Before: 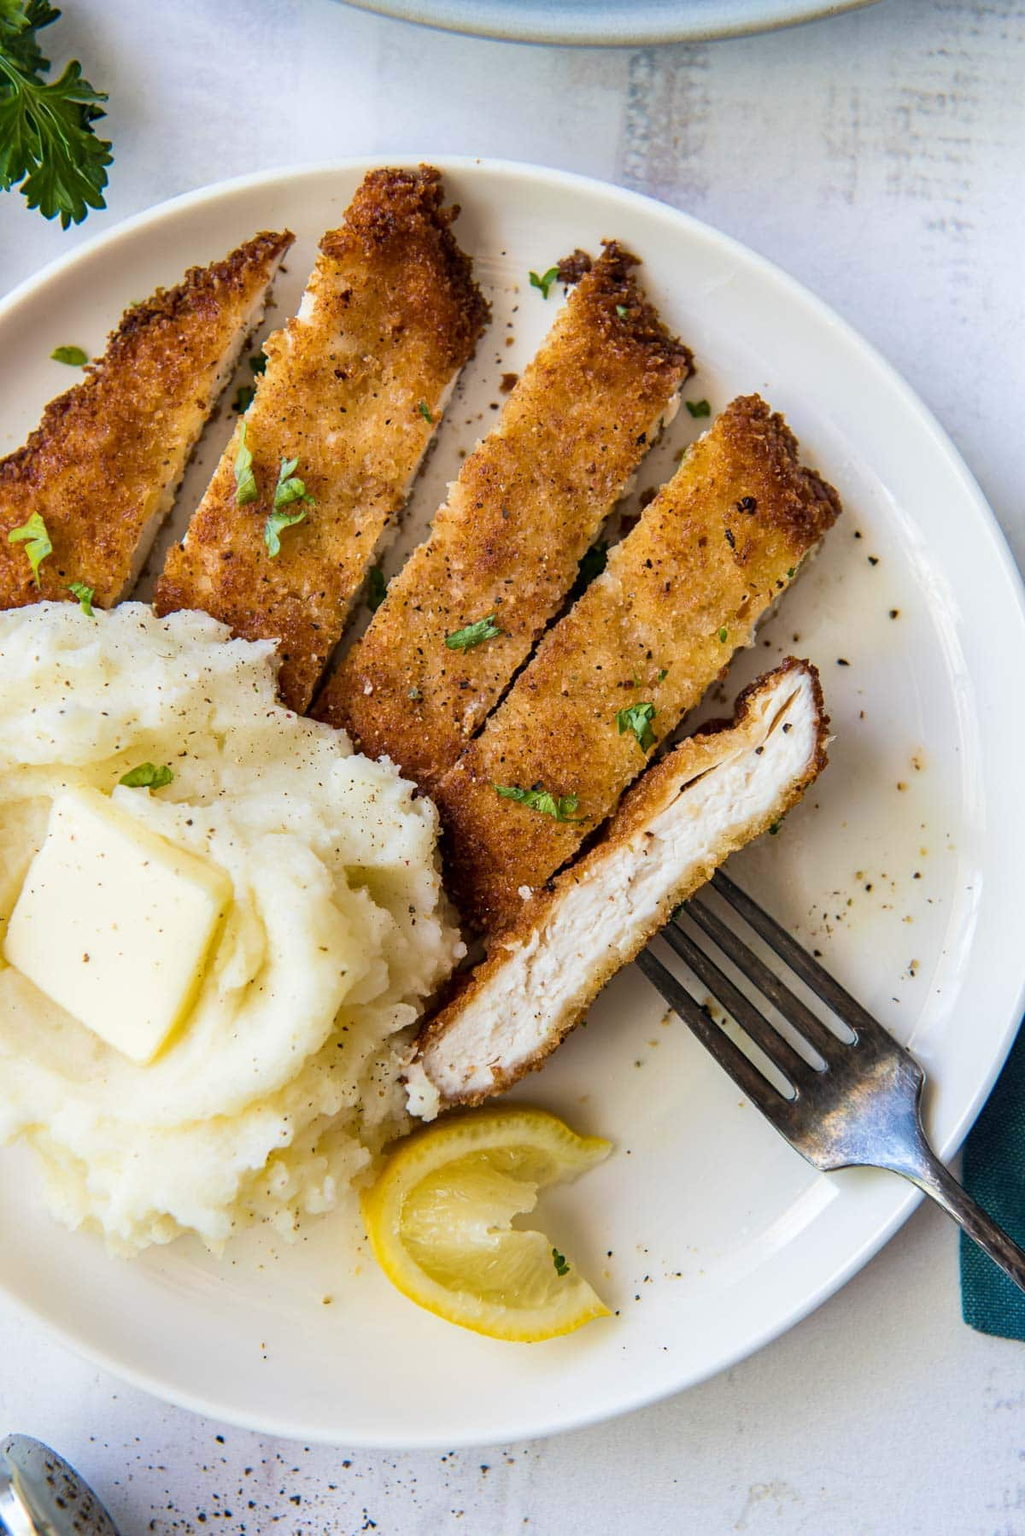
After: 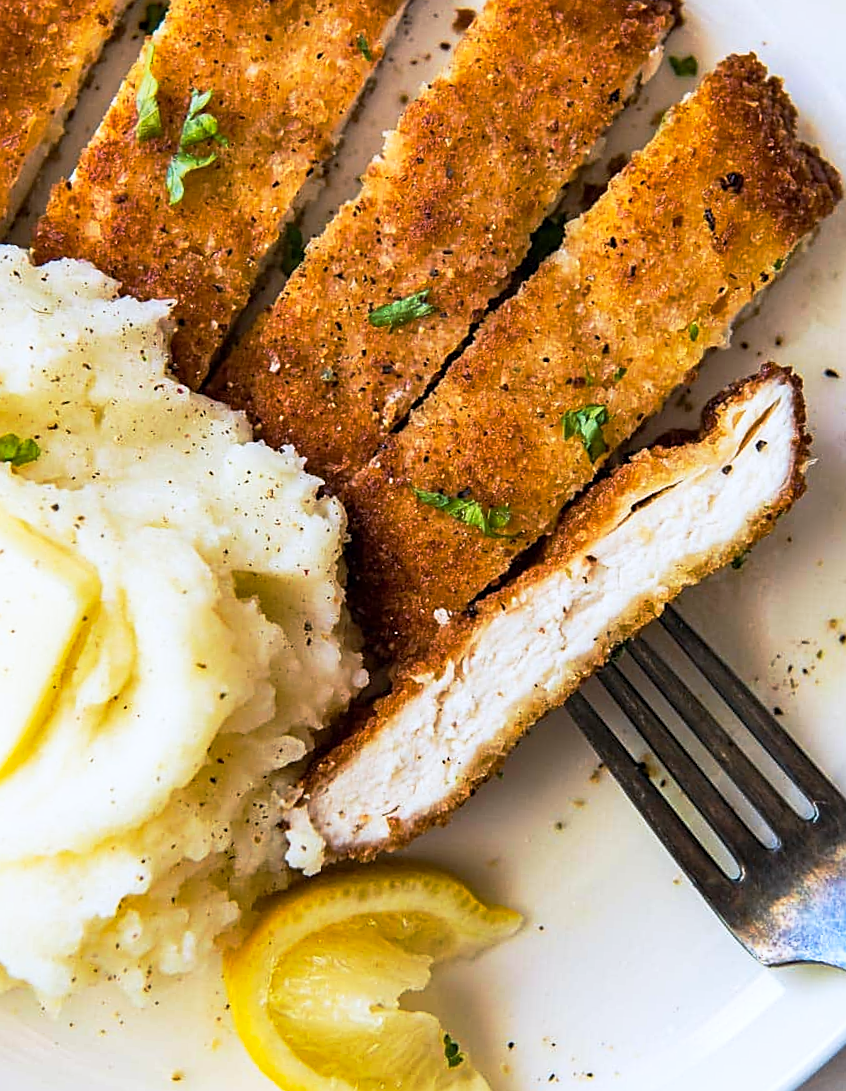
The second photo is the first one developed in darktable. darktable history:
tone curve: color space Lab, independent channels, preserve colors none
crop and rotate: angle -3.99°, left 9.912%, top 21.197%, right 12.32%, bottom 11.925%
exposure: compensate highlight preservation false
color balance rgb: perceptual saturation grading › global saturation 10.173%, global vibrance 10.015%
sharpen: on, module defaults
color correction: highlights a* -0.086, highlights b* -5.27, shadows a* -0.143, shadows b* -0.115
base curve: curves: ch0 [(0, 0) (0.257, 0.25) (0.482, 0.586) (0.757, 0.871) (1, 1)], preserve colors none
